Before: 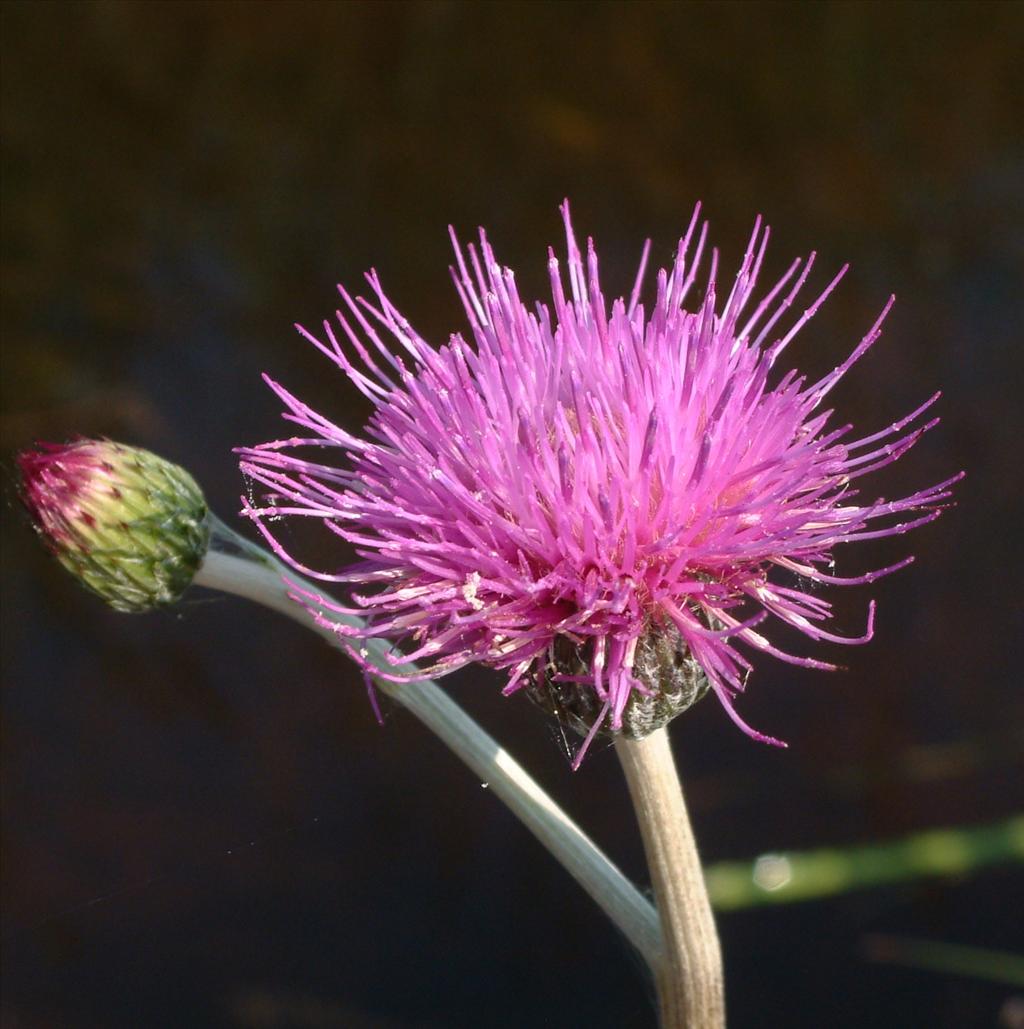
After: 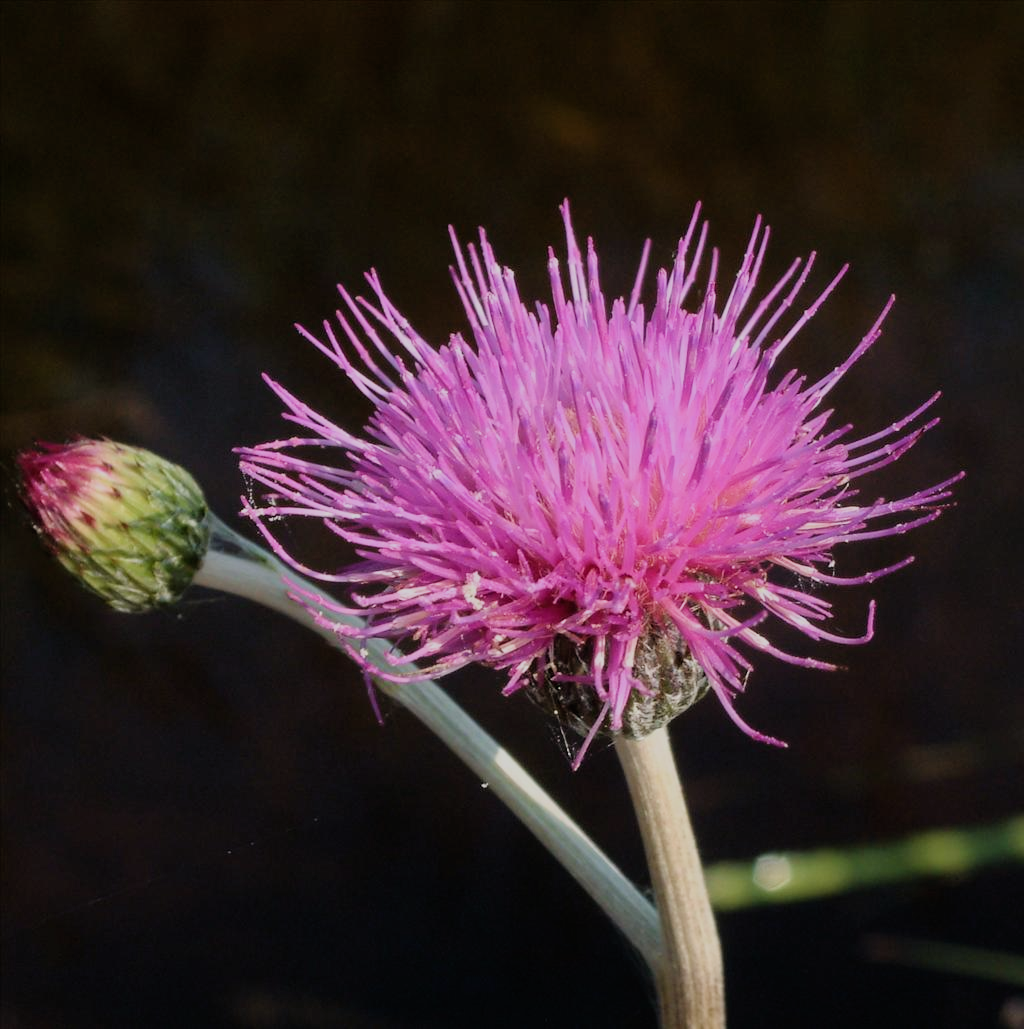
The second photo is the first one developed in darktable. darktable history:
filmic rgb: black relative exposure -8.51 EV, white relative exposure 5.53 EV, threshold 6 EV, hardness 3.37, contrast 1.022, enable highlight reconstruction true
velvia: strength 6.69%
